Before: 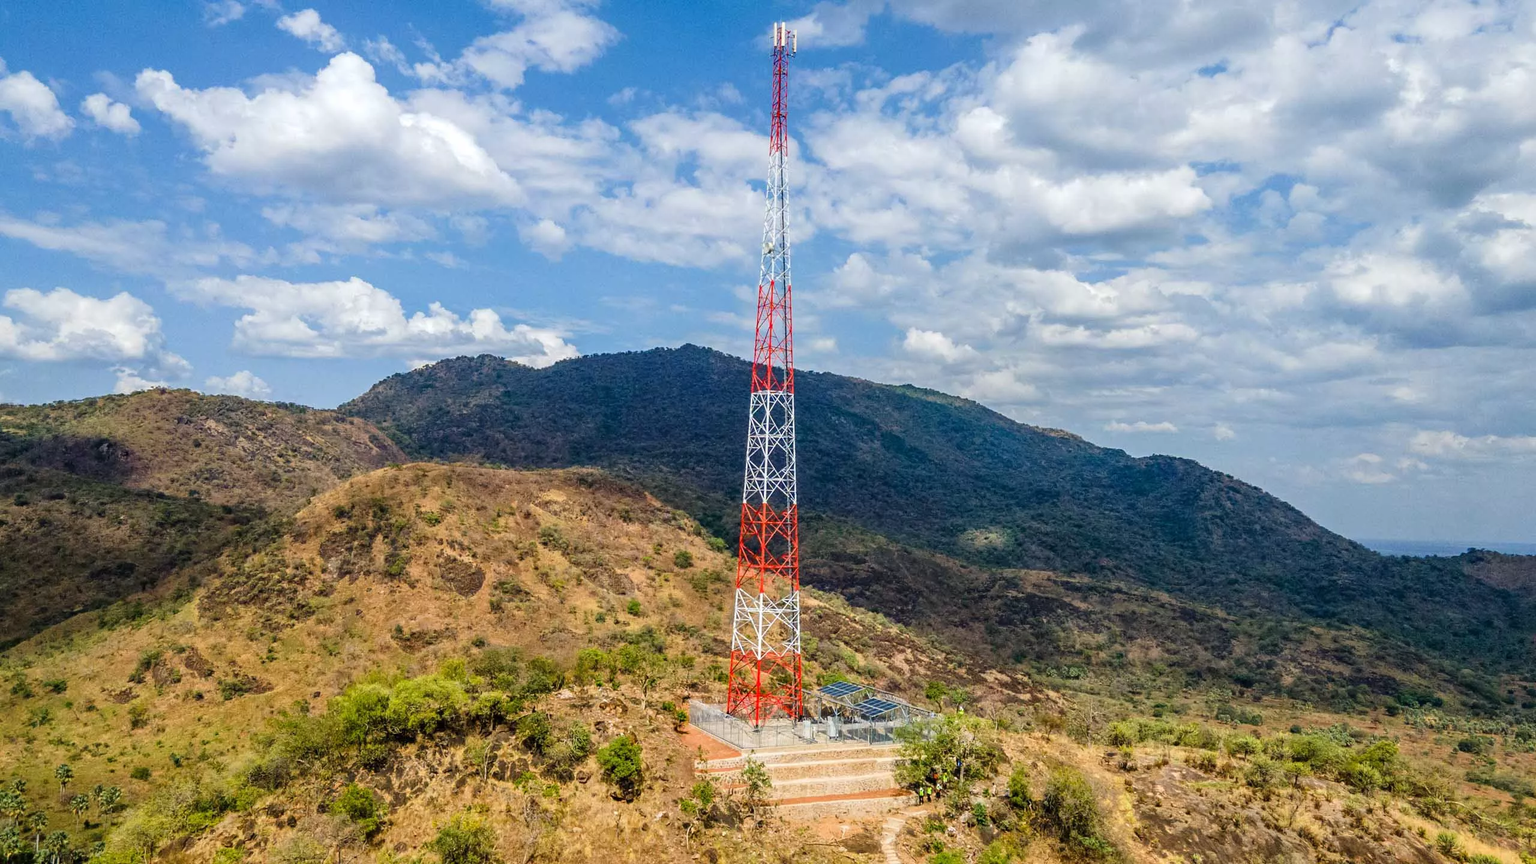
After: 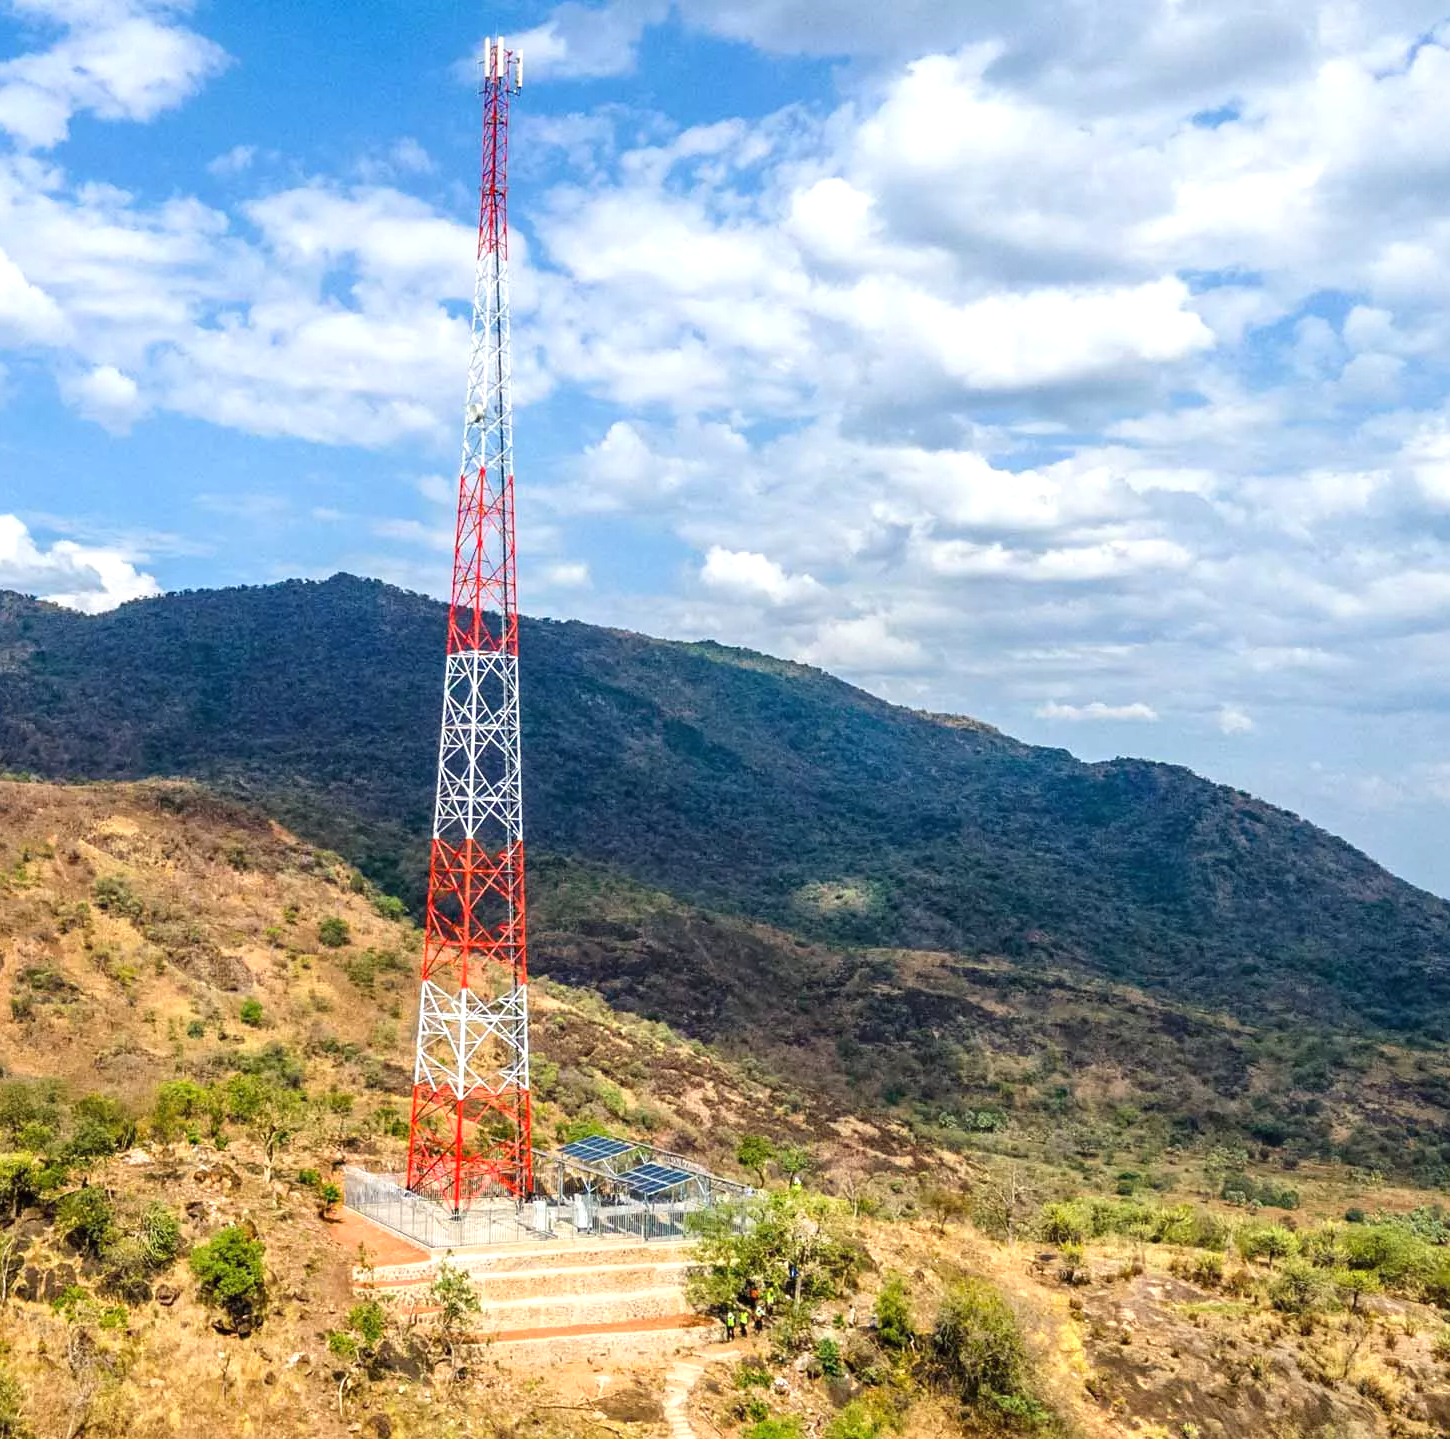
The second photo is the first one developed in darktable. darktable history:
crop: left 31.458%, top 0%, right 11.876%
exposure: black level correction 0, exposure 0.5 EV, compensate exposure bias true, compensate highlight preservation false
